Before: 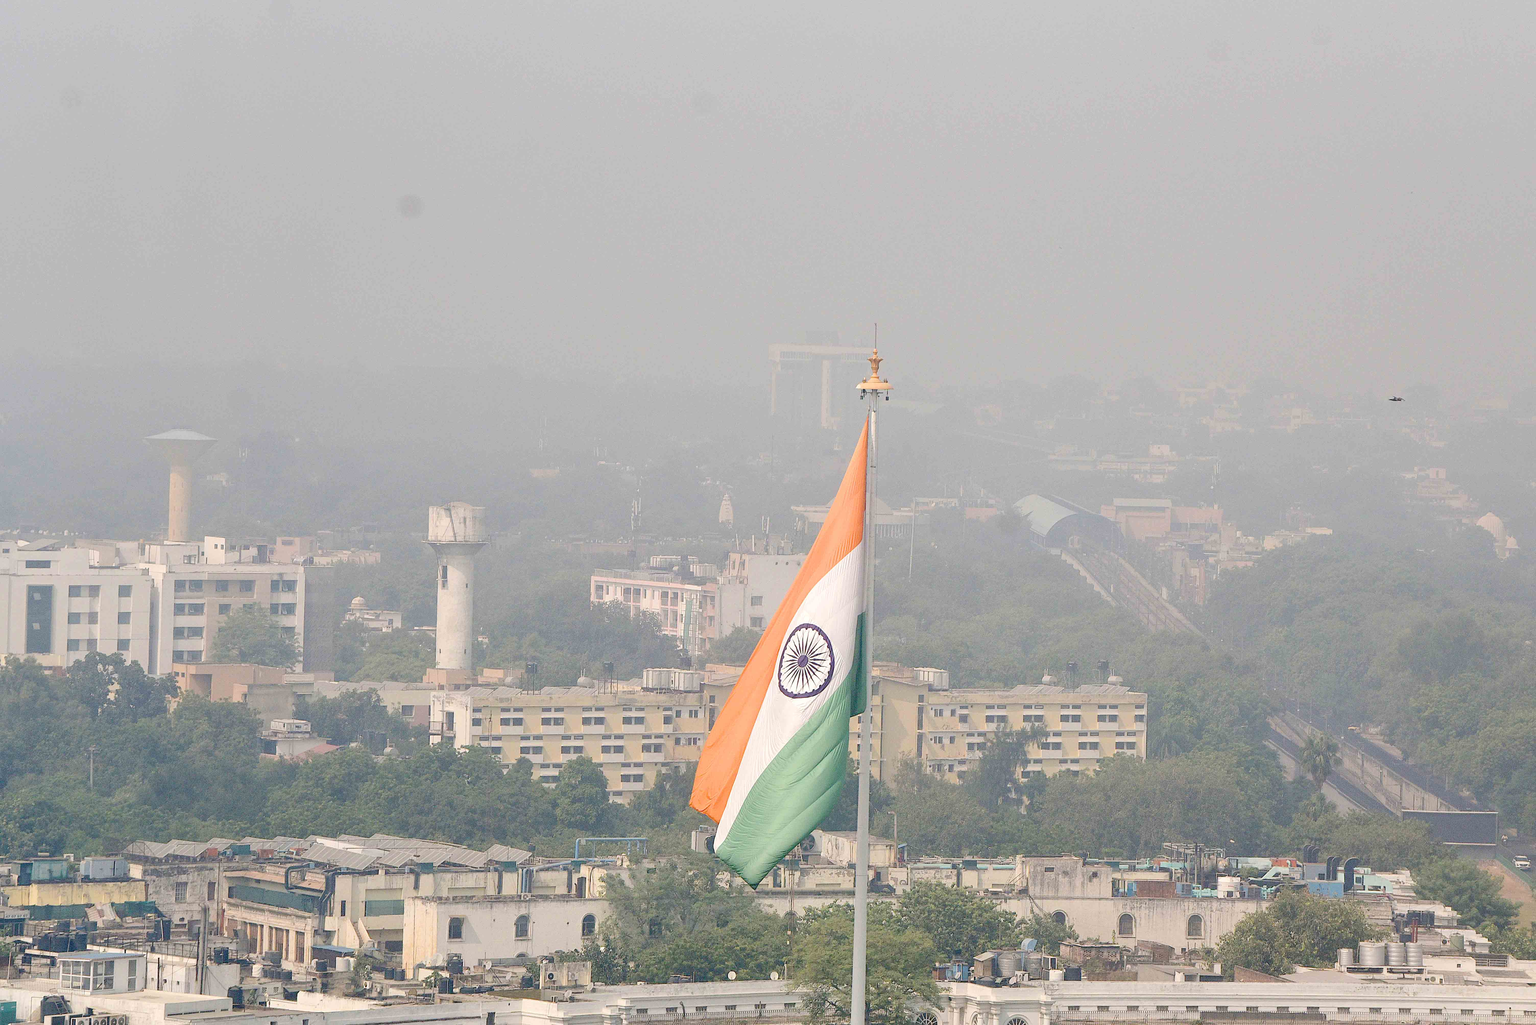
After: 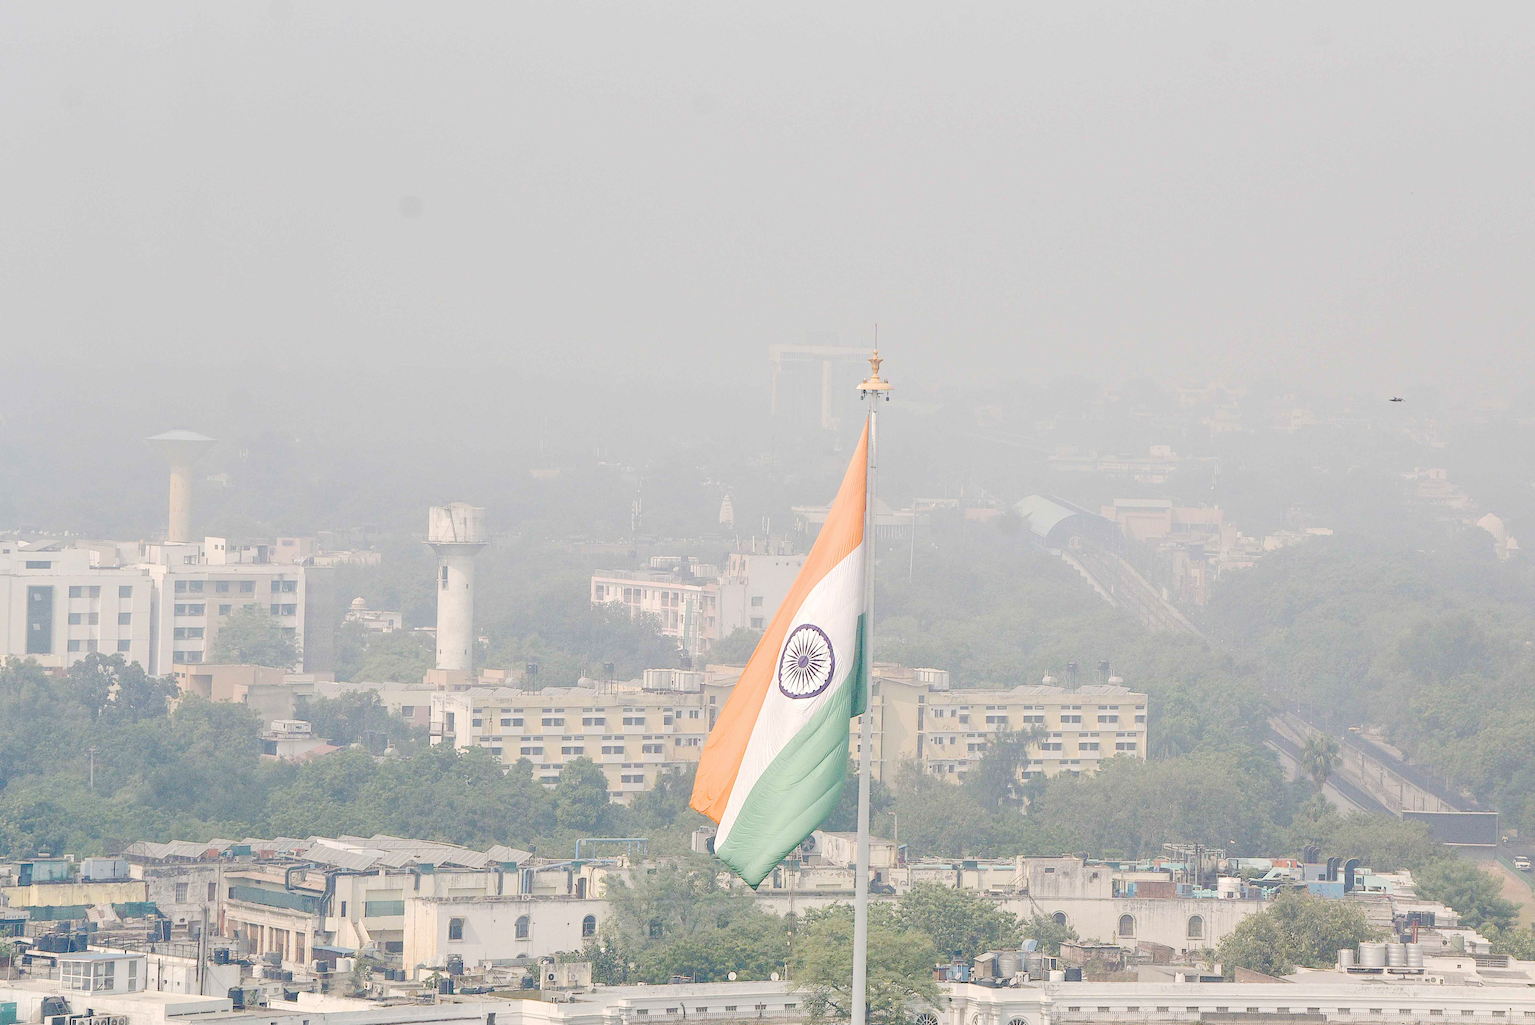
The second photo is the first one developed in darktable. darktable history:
base curve: curves: ch0 [(0, 0) (0.158, 0.273) (0.879, 0.895) (1, 1)], preserve colors none
tone equalizer: on, module defaults
